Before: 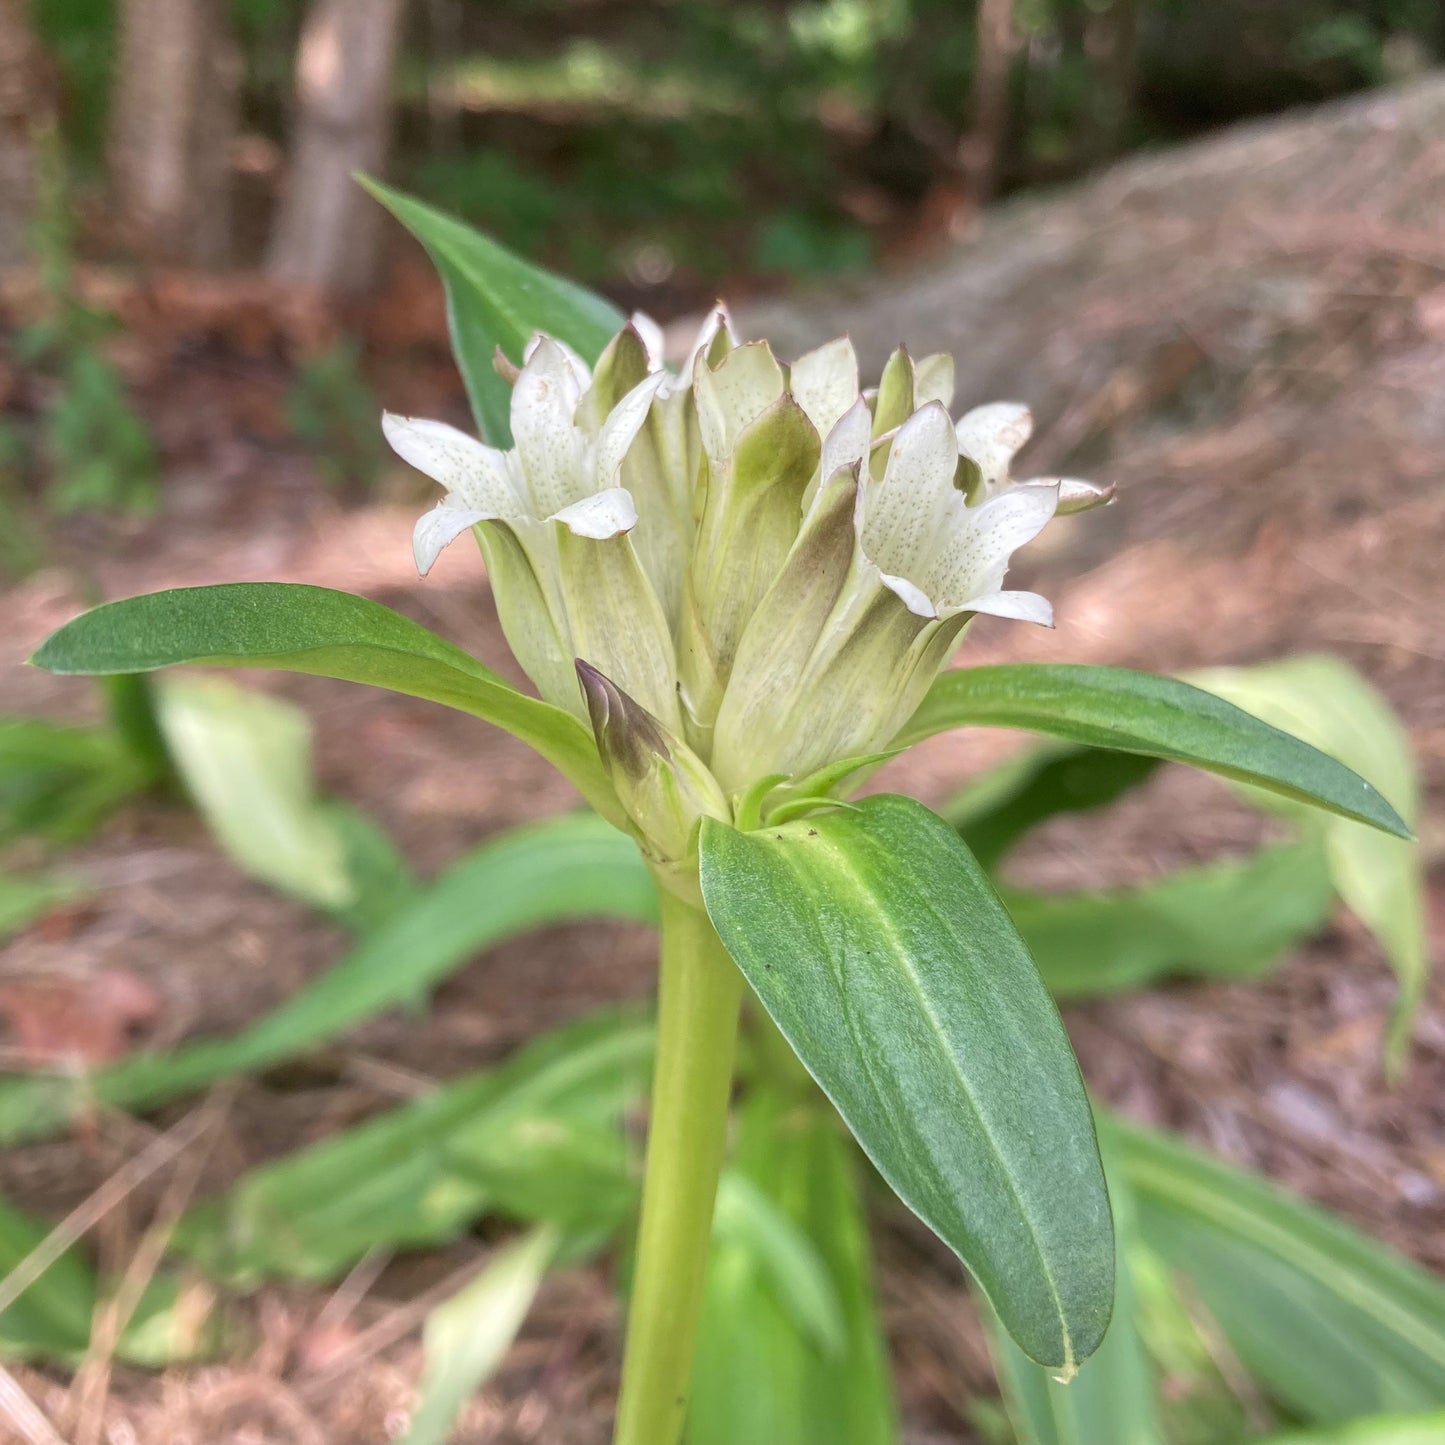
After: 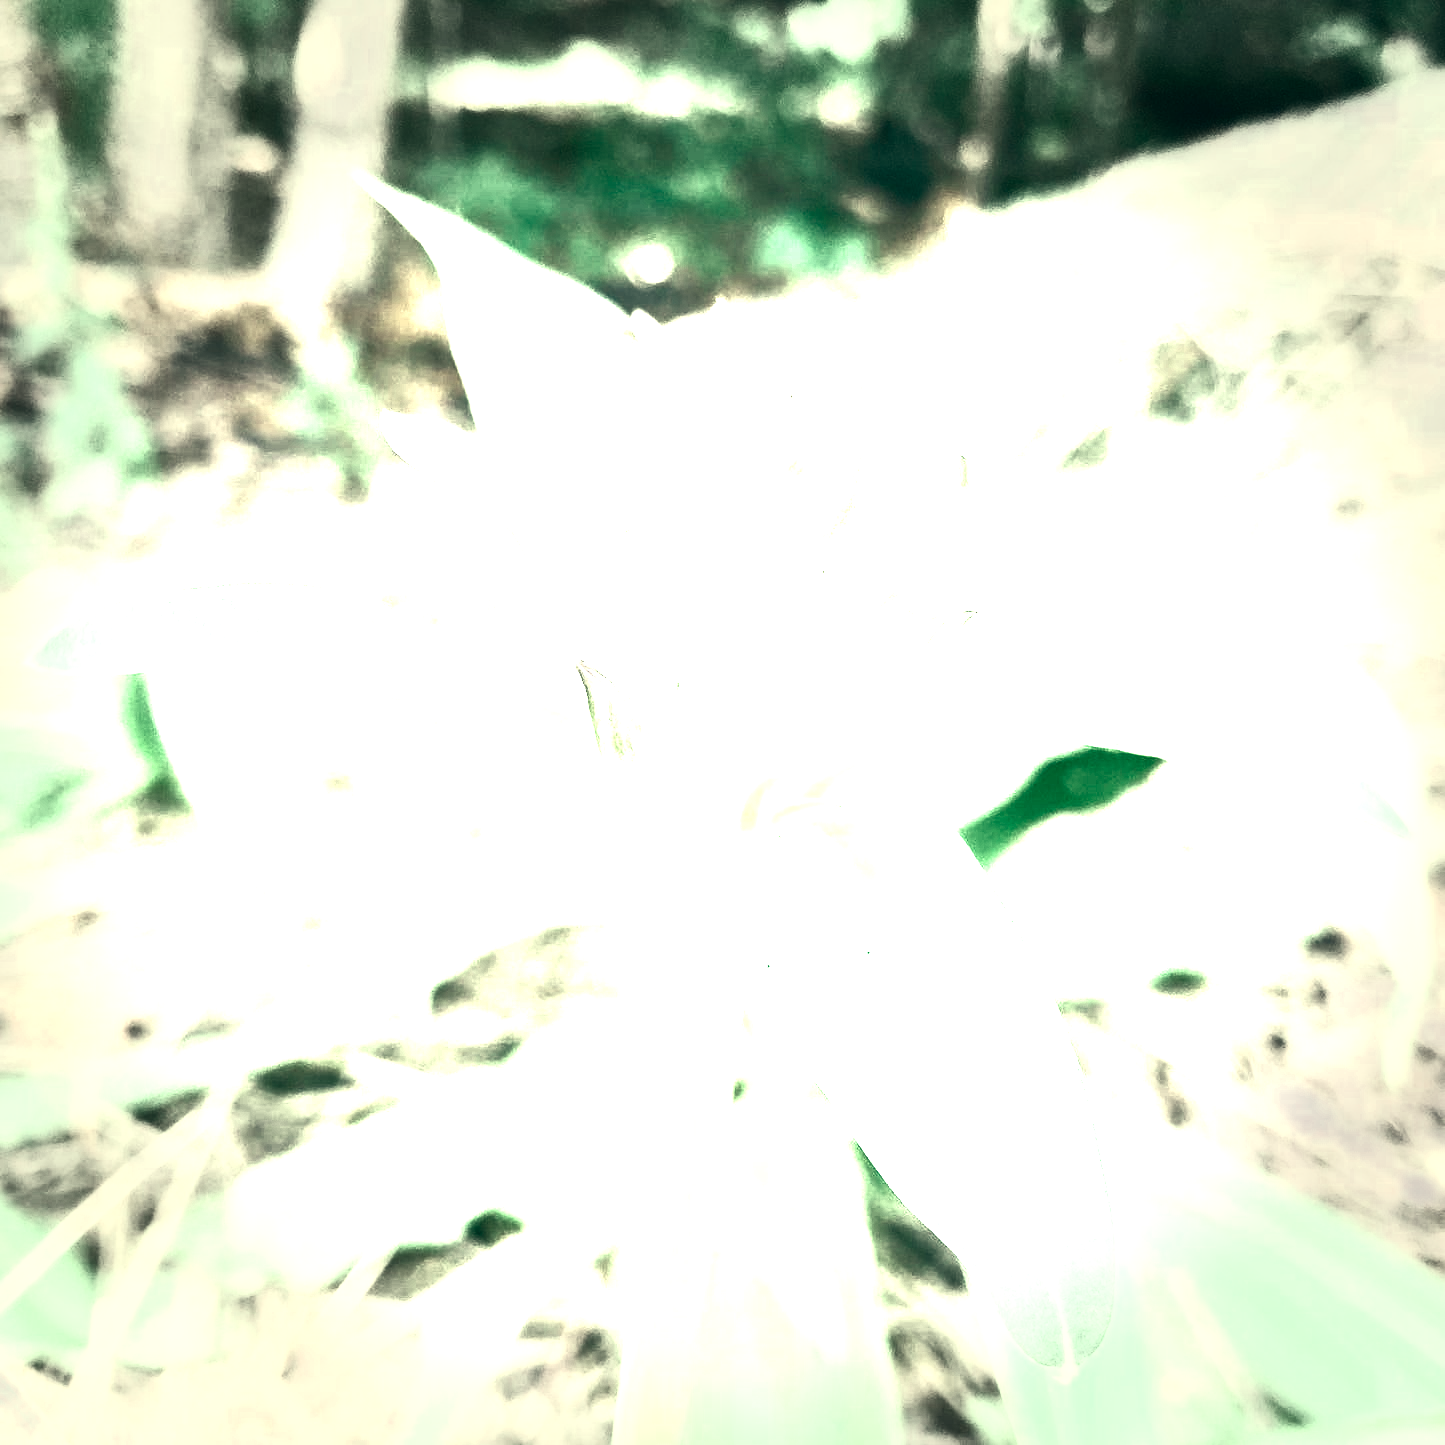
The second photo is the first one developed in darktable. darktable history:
contrast brightness saturation: contrast 0.83, brightness 0.59, saturation 0.59
vignetting: fall-off start 66.7%, fall-off radius 39.74%, brightness -0.576, saturation -0.258, automatic ratio true, width/height ratio 0.671, dithering 16-bit output
color zones: curves: ch0 [(0.25, 0.667) (0.758, 0.368)]; ch1 [(0.215, 0.245) (0.761, 0.373)]; ch2 [(0.247, 0.554) (0.761, 0.436)]
exposure: black level correction 0, exposure 1 EV, compensate exposure bias true, compensate highlight preservation false
color correction: highlights a* -15.58, highlights b* 40, shadows a* -40, shadows b* -26.18
shadows and highlights: shadows 20.55, highlights -20.99, soften with gaussian
